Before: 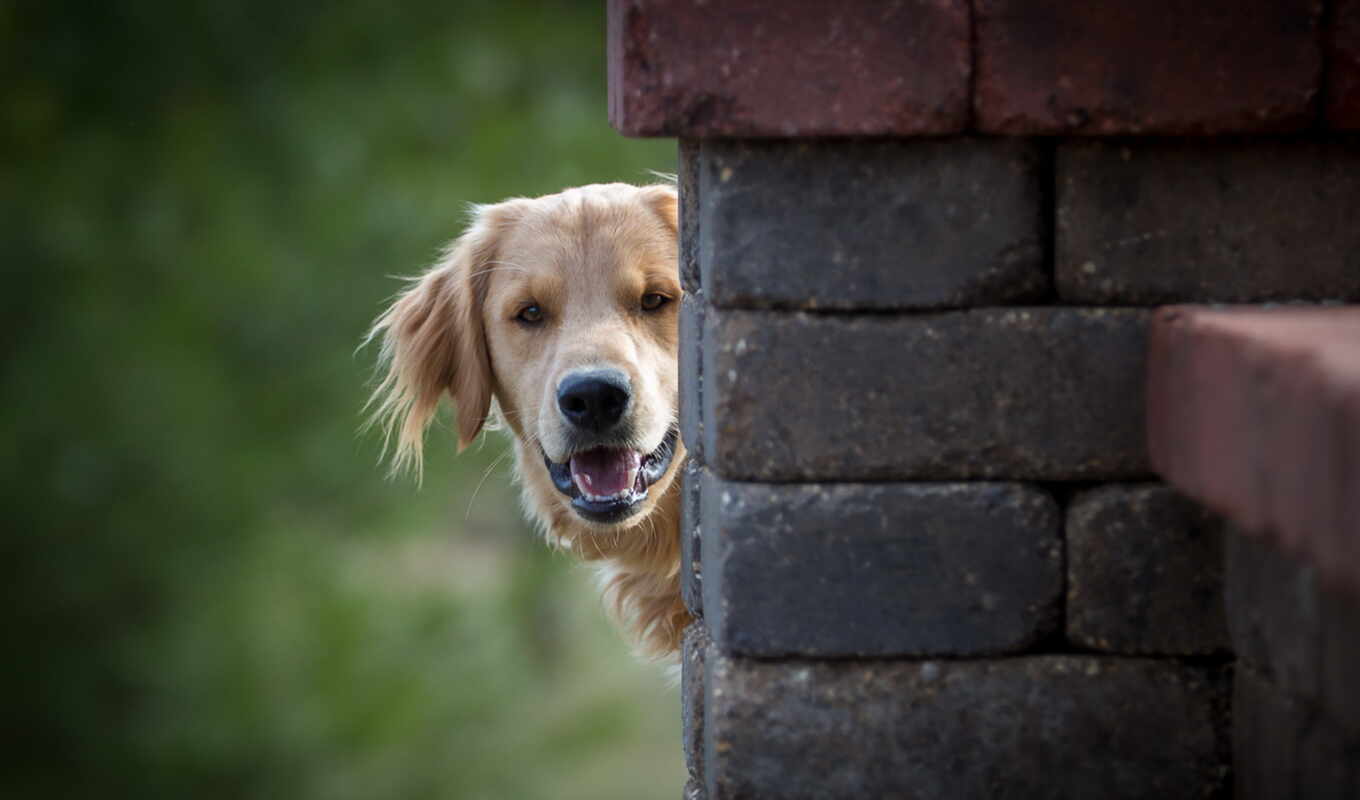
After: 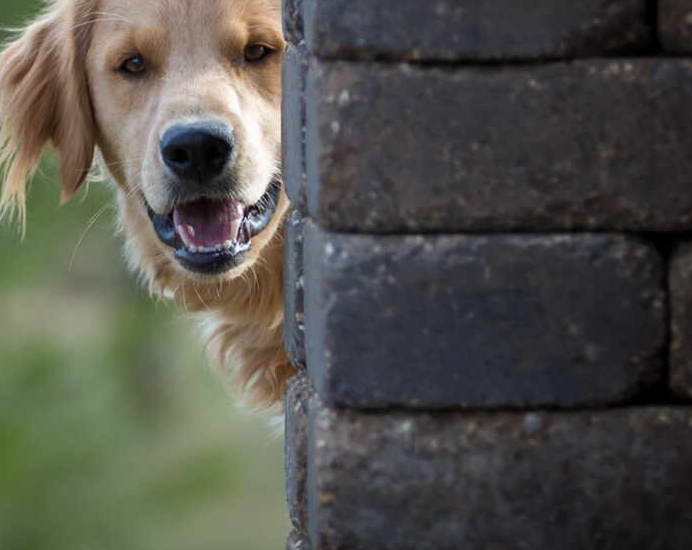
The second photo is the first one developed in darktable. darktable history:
tone equalizer: on, module defaults
crop and rotate: left 29.237%, top 31.152%, right 19.807%
